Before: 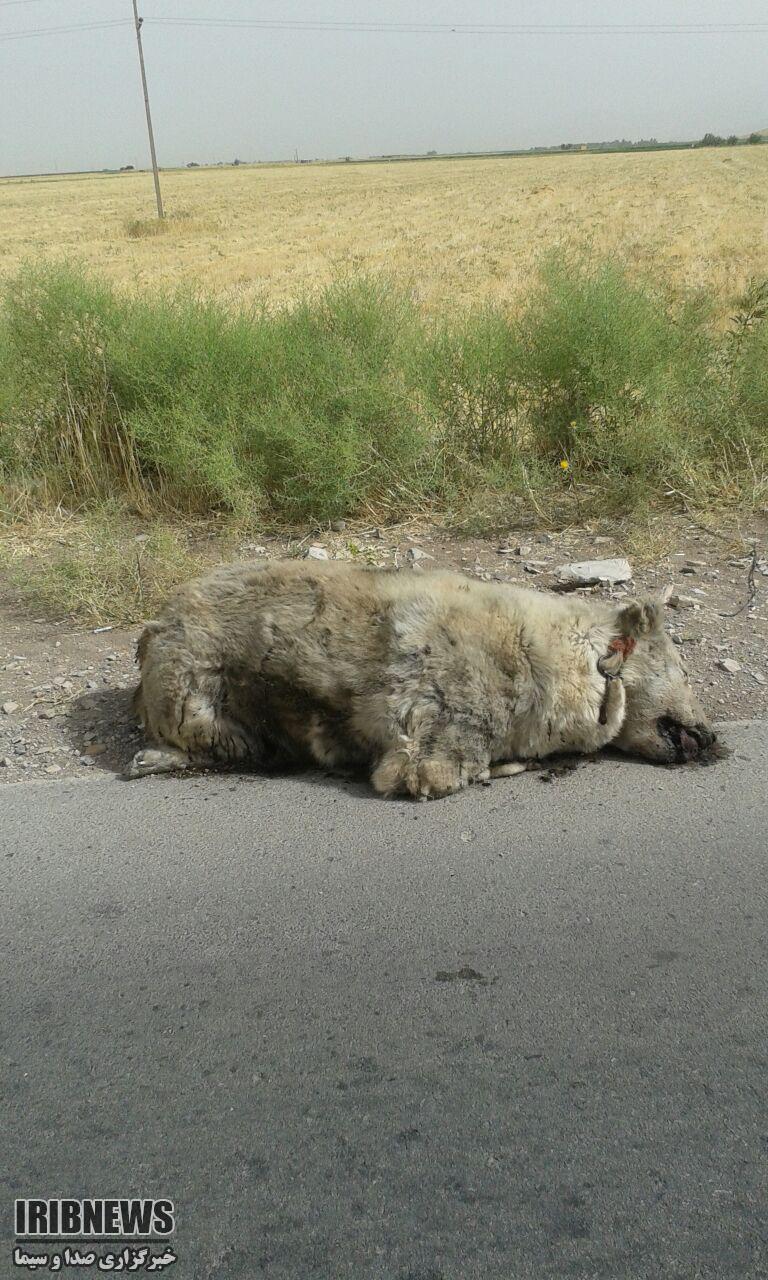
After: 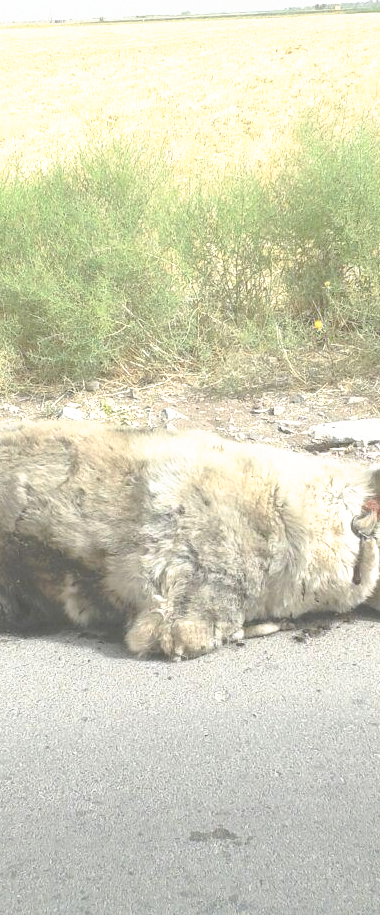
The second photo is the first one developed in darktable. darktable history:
crop: left 32.096%, top 10.981%, right 18.332%, bottom 17.481%
exposure: exposure 0.643 EV, compensate exposure bias true, compensate highlight preservation false
tone curve: curves: ch0 [(0, 0) (0.003, 0.326) (0.011, 0.332) (0.025, 0.352) (0.044, 0.378) (0.069, 0.4) (0.1, 0.416) (0.136, 0.432) (0.177, 0.468) (0.224, 0.509) (0.277, 0.554) (0.335, 0.6) (0.399, 0.642) (0.468, 0.693) (0.543, 0.753) (0.623, 0.818) (0.709, 0.897) (0.801, 0.974) (0.898, 0.991) (1, 1)], preserve colors none
